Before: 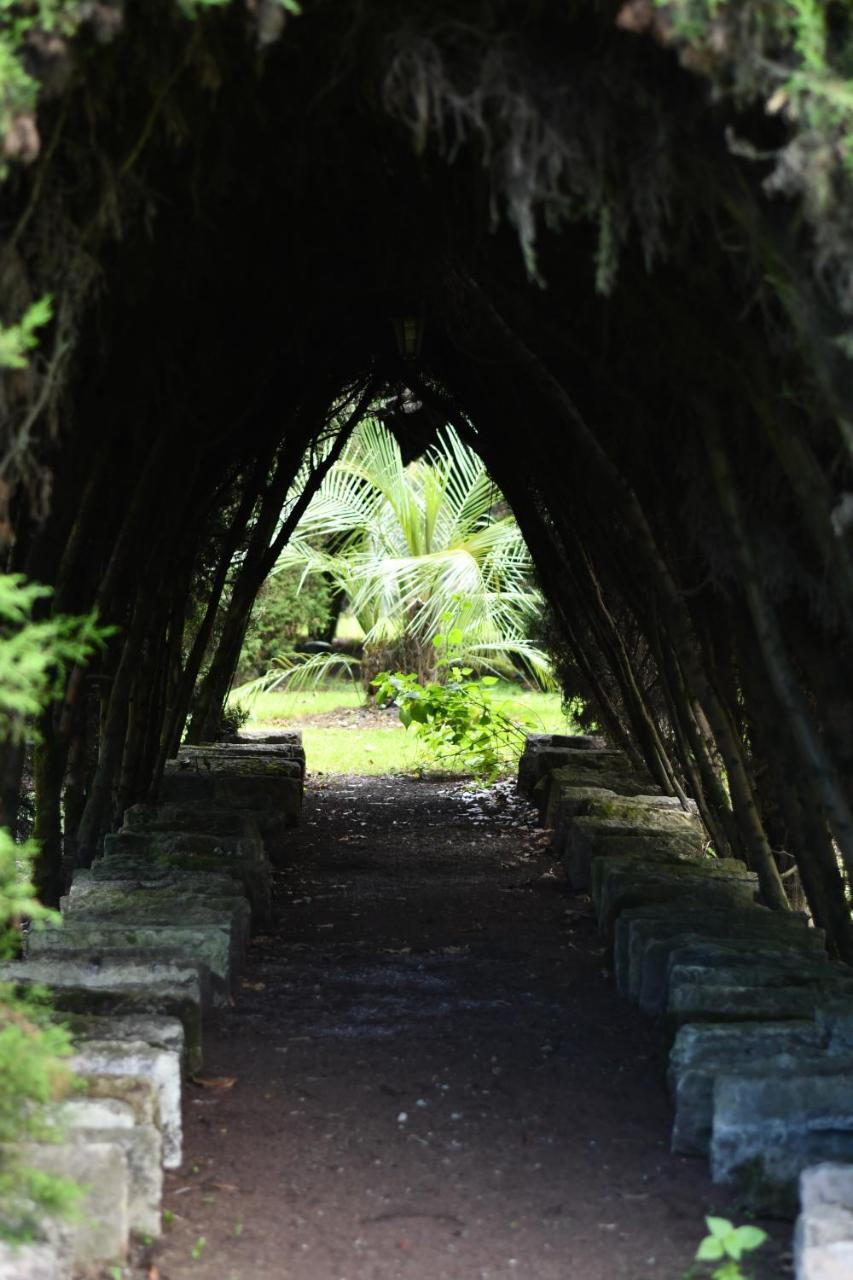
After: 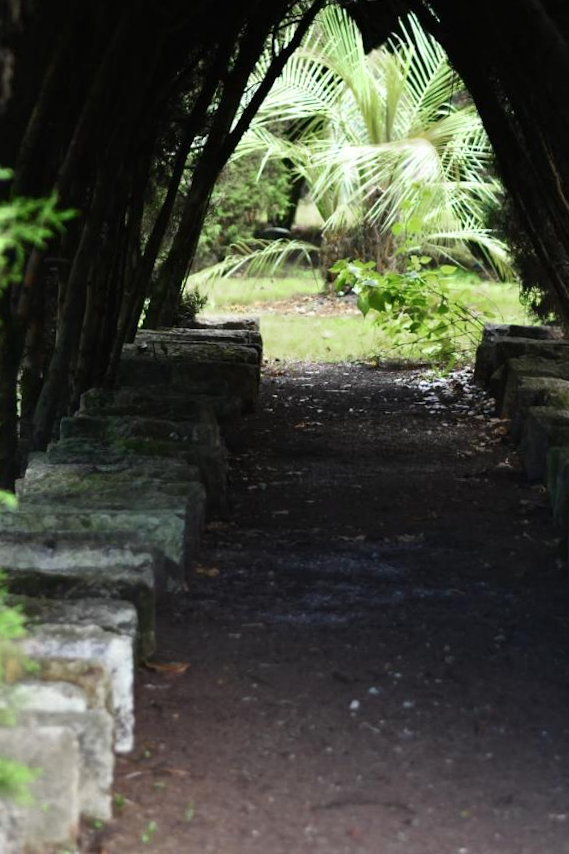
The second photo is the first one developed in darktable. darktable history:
crop and rotate: angle -0.82°, left 3.85%, top 31.828%, right 27.992%
color zones: curves: ch0 [(0.11, 0.396) (0.195, 0.36) (0.25, 0.5) (0.303, 0.412) (0.357, 0.544) (0.75, 0.5) (0.967, 0.328)]; ch1 [(0, 0.468) (0.112, 0.512) (0.202, 0.6) (0.25, 0.5) (0.307, 0.352) (0.357, 0.544) (0.75, 0.5) (0.963, 0.524)]
